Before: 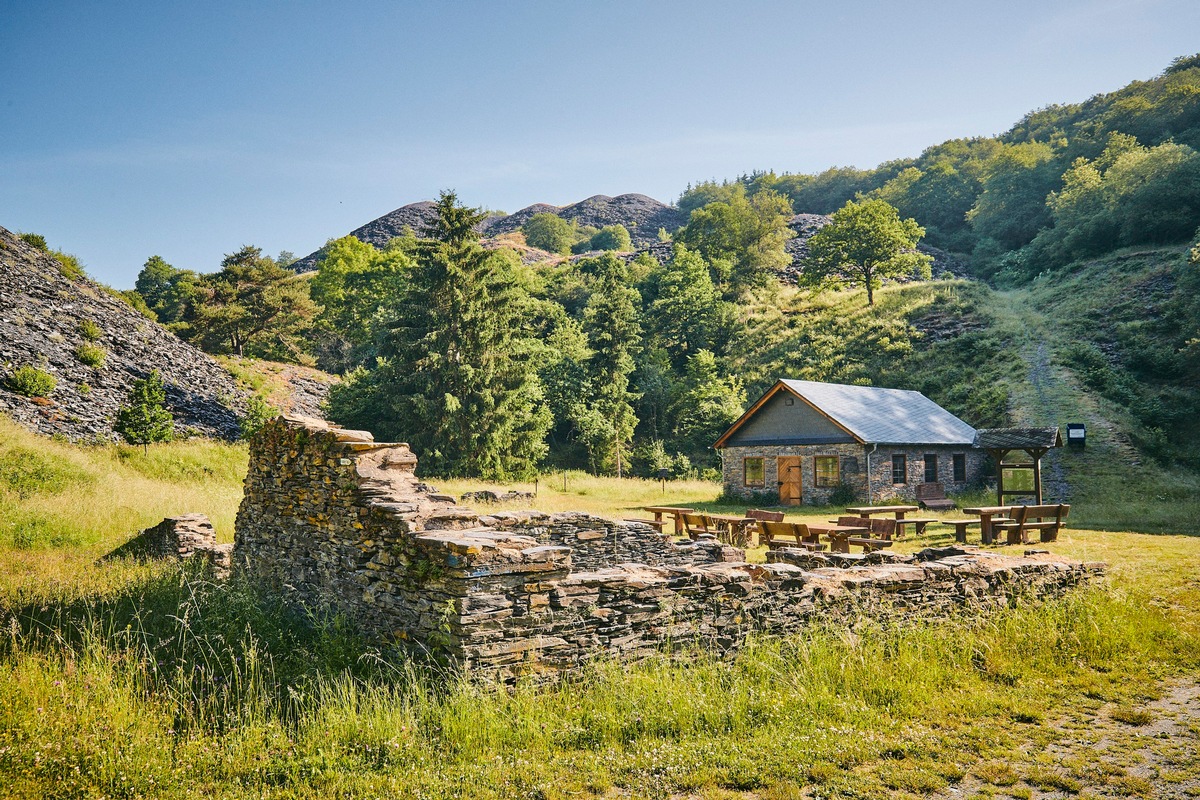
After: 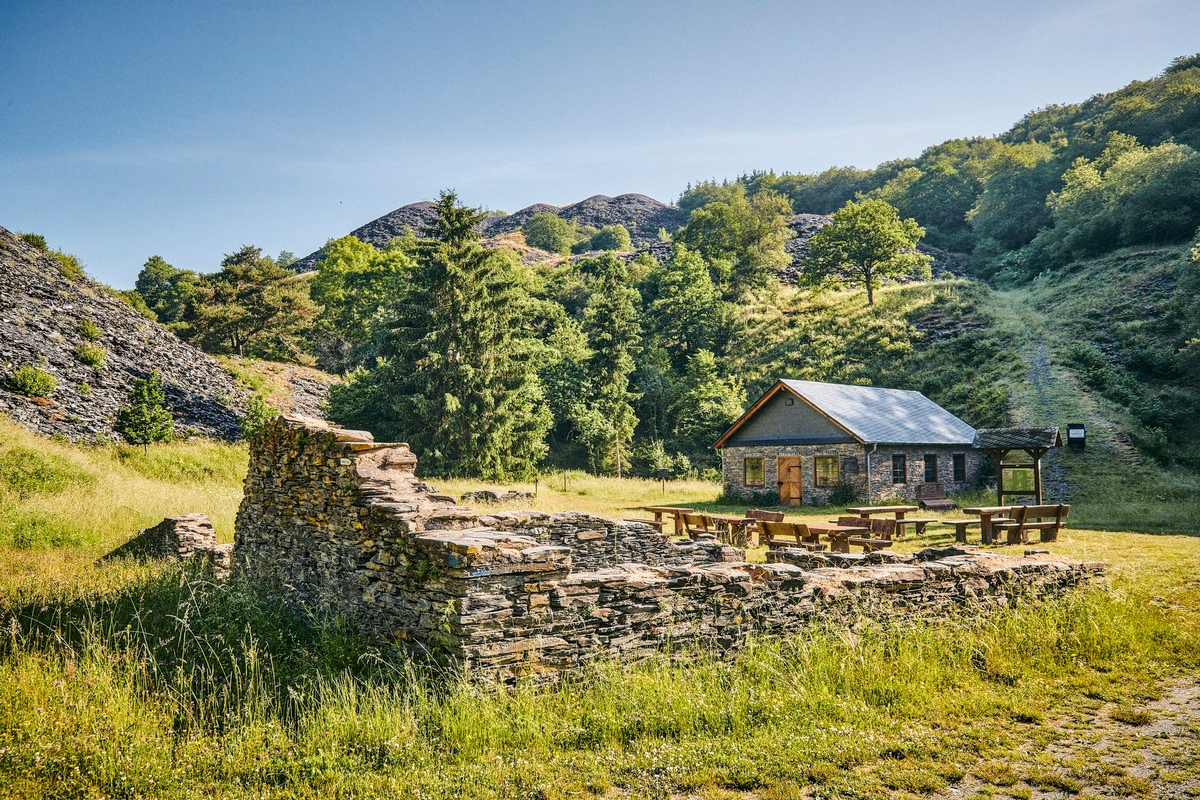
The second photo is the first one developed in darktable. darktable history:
local contrast: detail 130%
shadows and highlights: shadows 37.15, highlights -27.44, soften with gaussian
